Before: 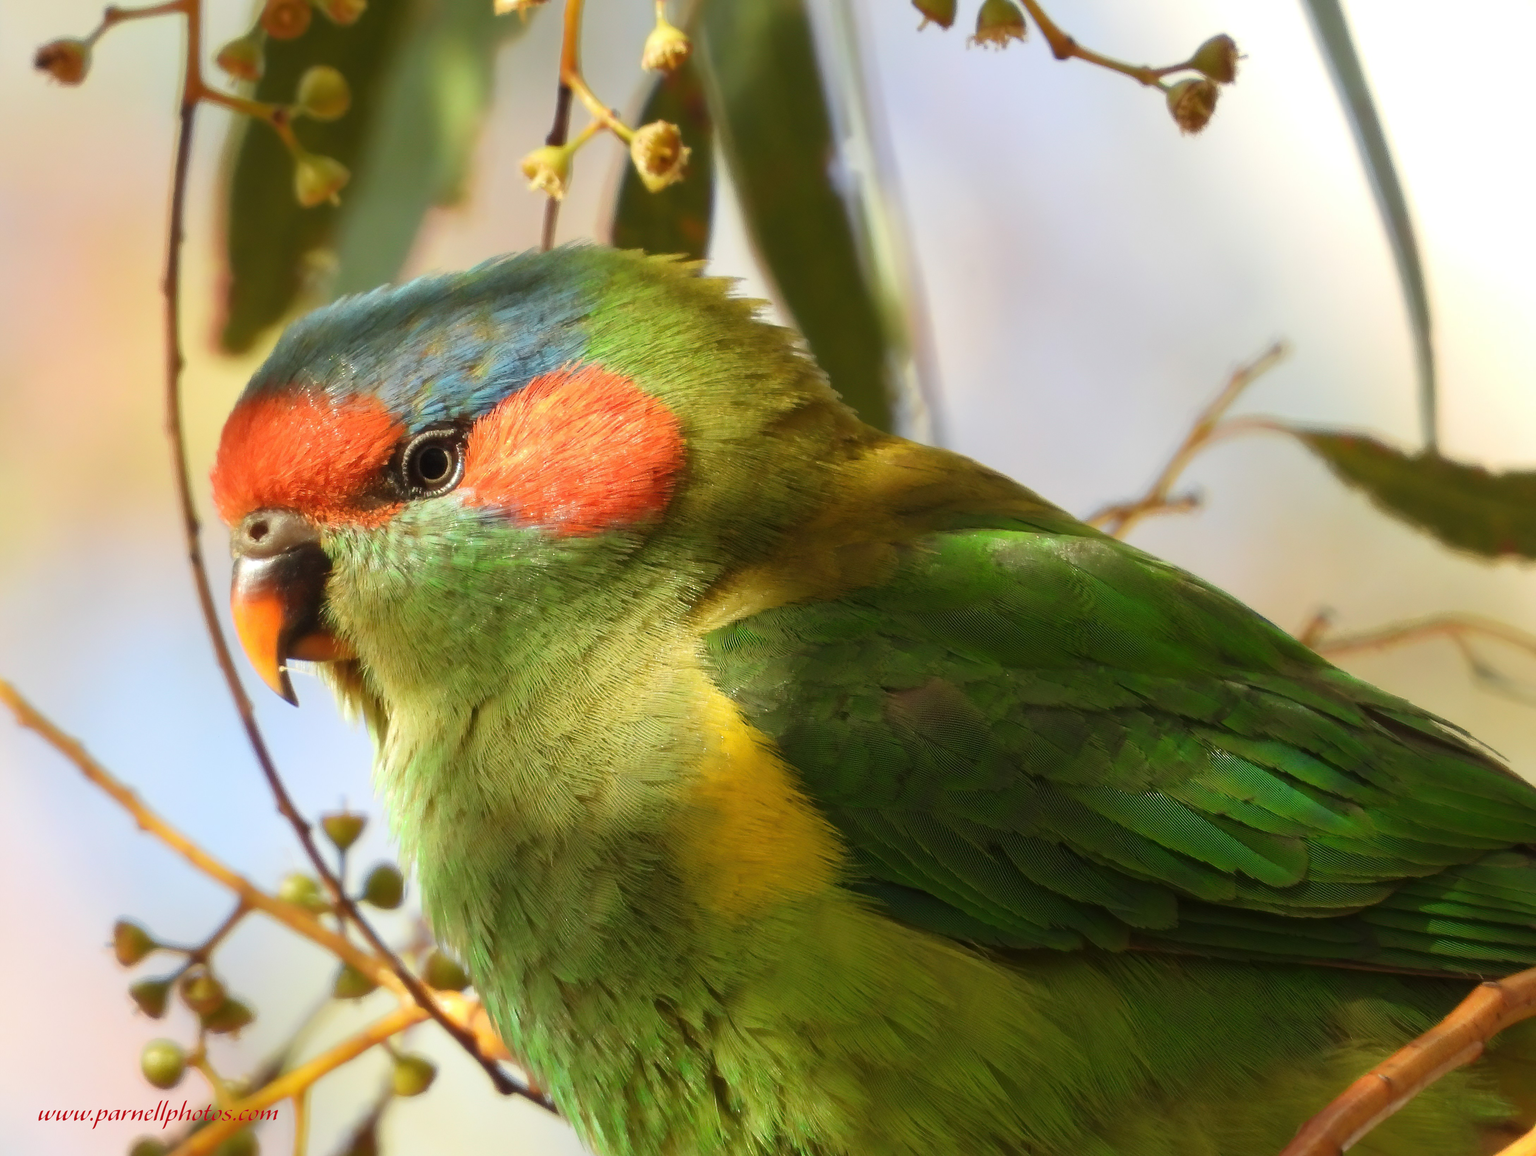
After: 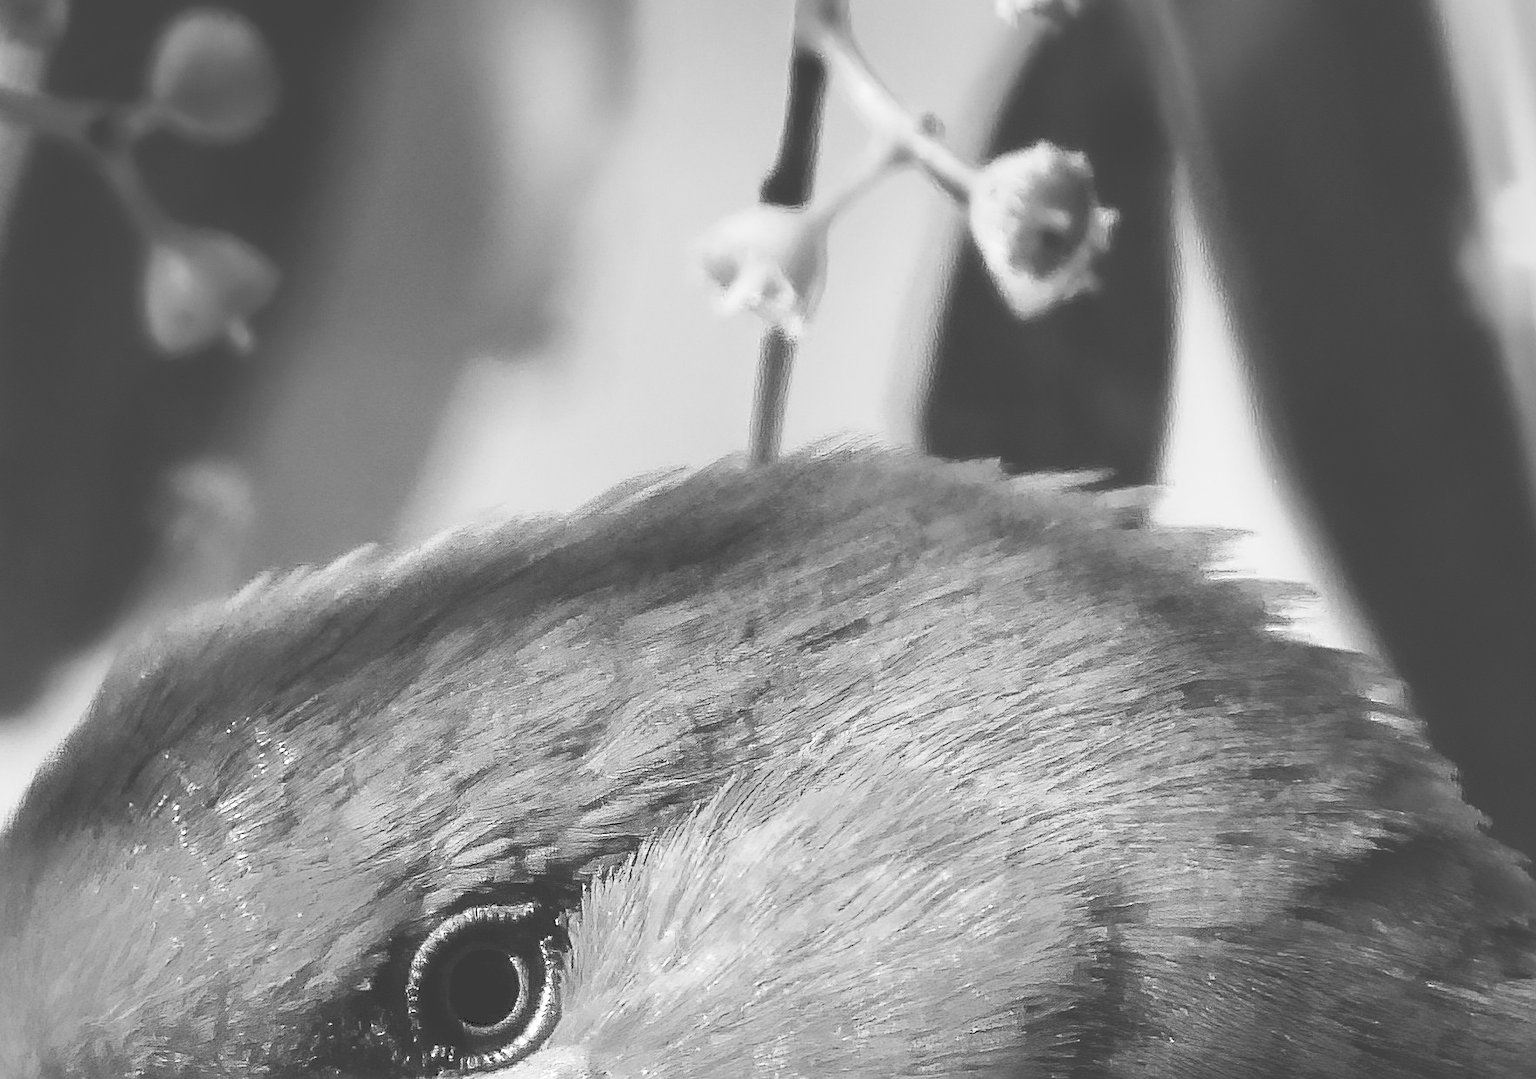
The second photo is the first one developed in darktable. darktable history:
monochrome: on, module defaults
crop: left 15.452%, top 5.459%, right 43.956%, bottom 56.62%
sharpen: on, module defaults
tone curve: curves: ch0 [(0, 0) (0.003, 0.24) (0.011, 0.24) (0.025, 0.24) (0.044, 0.244) (0.069, 0.244) (0.1, 0.252) (0.136, 0.264) (0.177, 0.274) (0.224, 0.284) (0.277, 0.313) (0.335, 0.361) (0.399, 0.415) (0.468, 0.498) (0.543, 0.595) (0.623, 0.695) (0.709, 0.793) (0.801, 0.883) (0.898, 0.942) (1, 1)], preserve colors none
